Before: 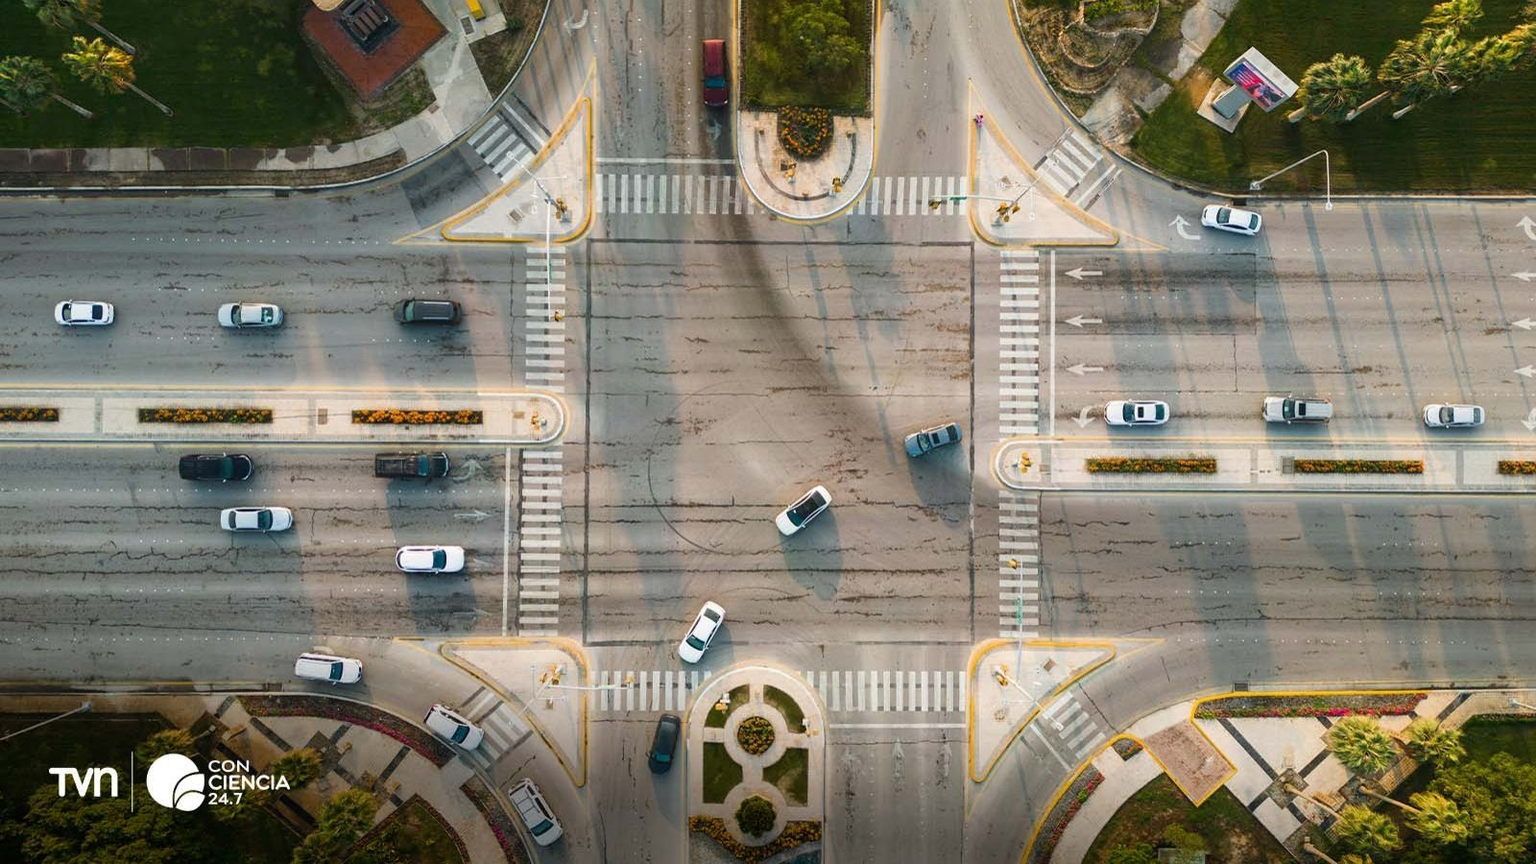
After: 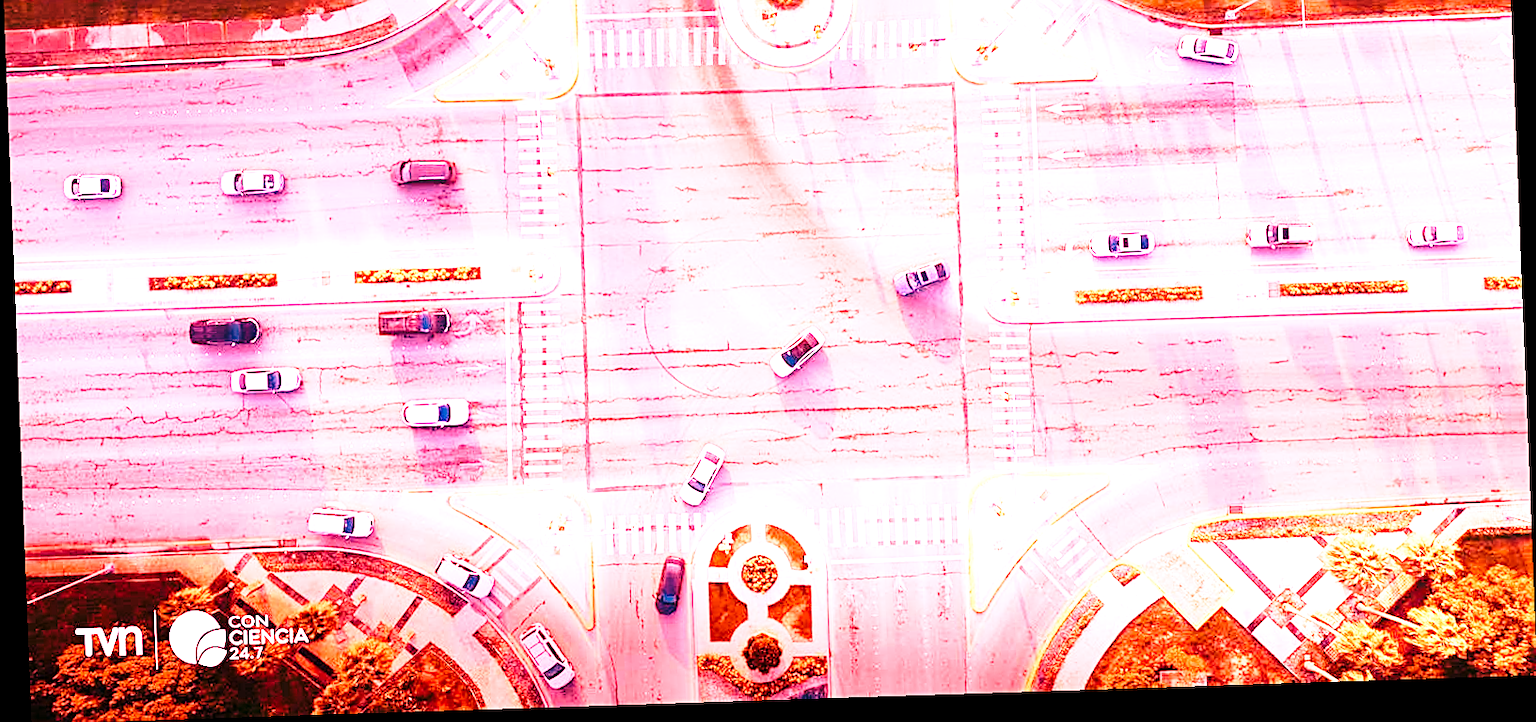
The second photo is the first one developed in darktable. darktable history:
white balance: red 4.26, blue 1.802
crop and rotate: top 19.998%
sharpen: on, module defaults
exposure: compensate highlight preservation false
base curve: curves: ch0 [(0, 0) (0.028, 0.03) (0.121, 0.232) (0.46, 0.748) (0.859, 0.968) (1, 1)], preserve colors none
rotate and perspective: rotation -2.22°, lens shift (horizontal) -0.022, automatic cropping off
